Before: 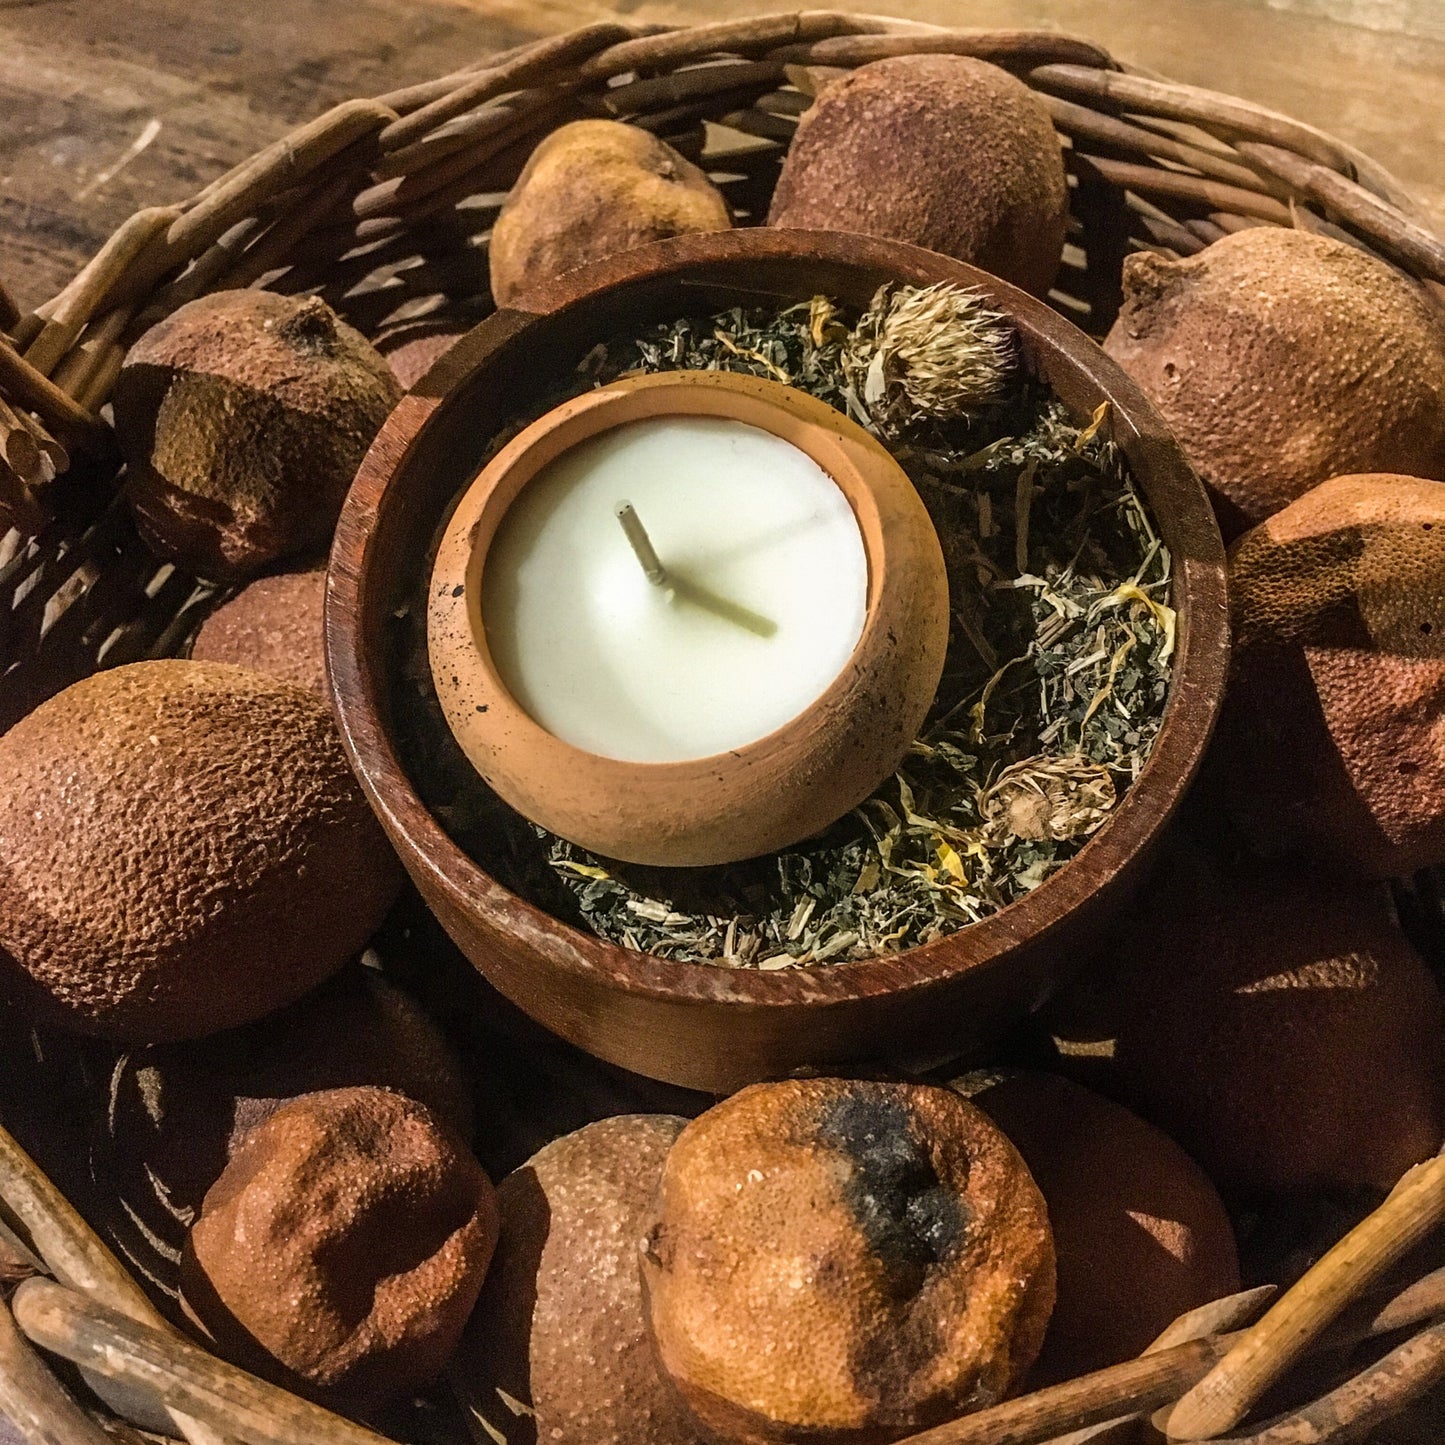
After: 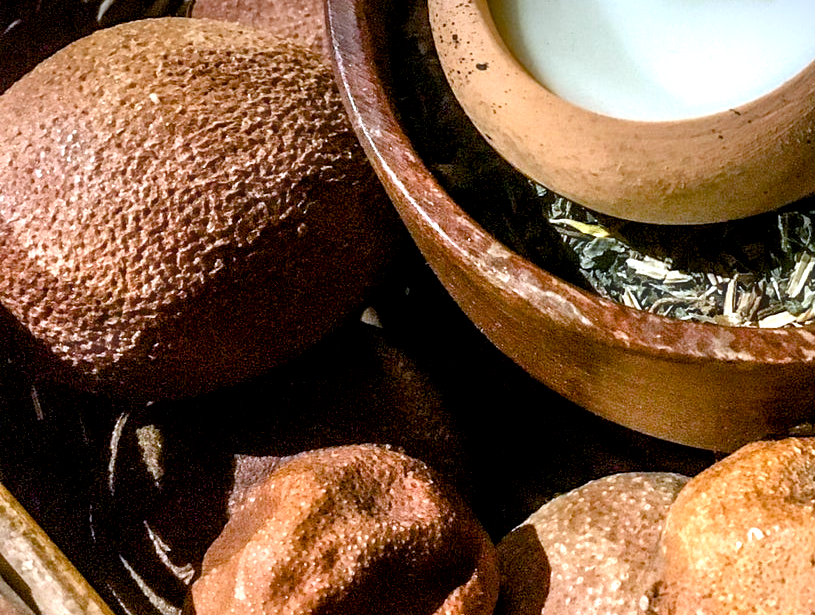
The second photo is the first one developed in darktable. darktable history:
white balance: emerald 1
exposure: black level correction 0.008, exposure 0.979 EV, compensate highlight preservation false
crop: top 44.483%, right 43.593%, bottom 12.892%
haze removal: strength -0.05
color balance rgb: perceptual saturation grading › global saturation 20%, perceptual saturation grading › highlights -25%, perceptual saturation grading › shadows 50%
vignetting: fall-off start 97.52%, fall-off radius 100%, brightness -0.574, saturation 0, center (-0.027, 0.404), width/height ratio 1.368, unbound false
color calibration: illuminant as shot in camera, x 0.378, y 0.381, temperature 4093.13 K, saturation algorithm version 1 (2020)
